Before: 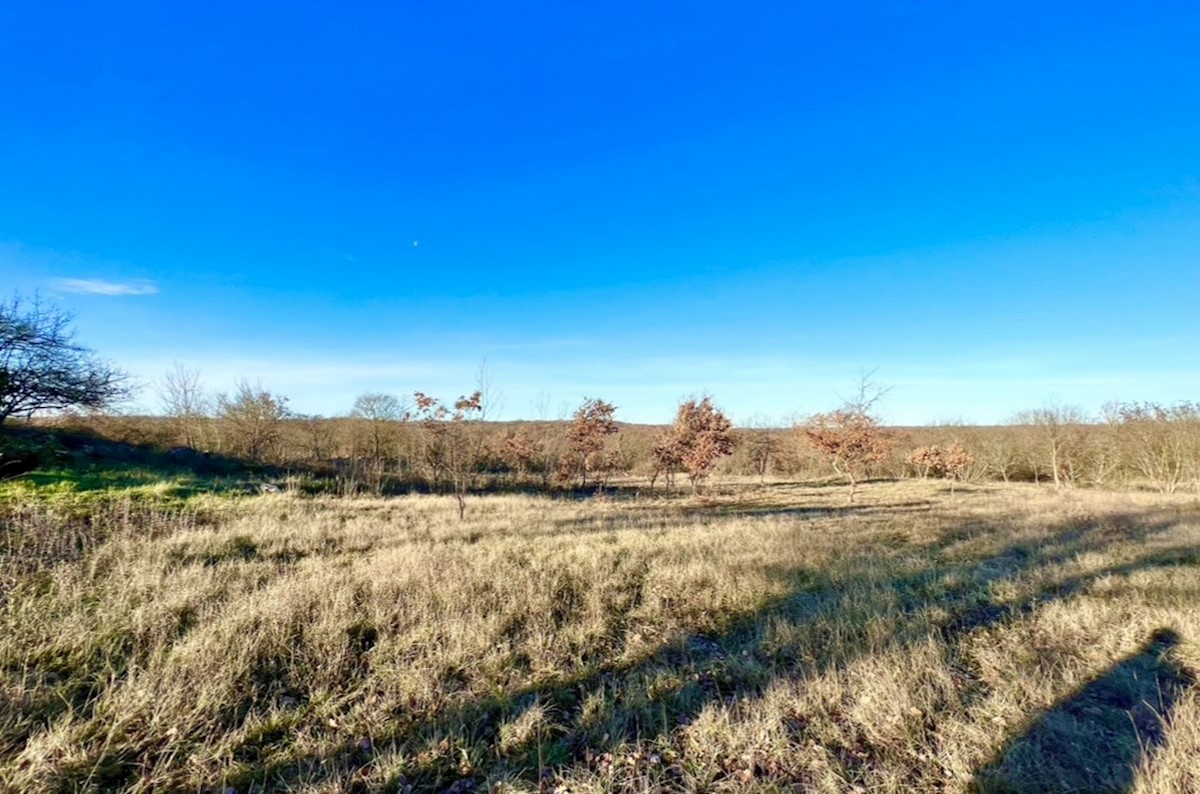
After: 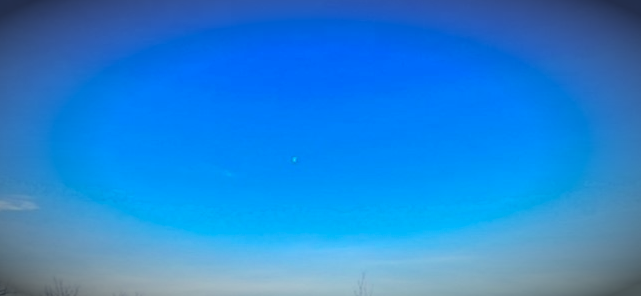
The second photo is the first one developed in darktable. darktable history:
exposure: black level correction 0.055, exposure -0.038 EV, compensate highlight preservation false
crop: left 10.152%, top 10.594%, right 36.395%, bottom 52.095%
vignetting: fall-off start 67.6%, fall-off radius 66.64%, brightness -0.891, automatic ratio true
